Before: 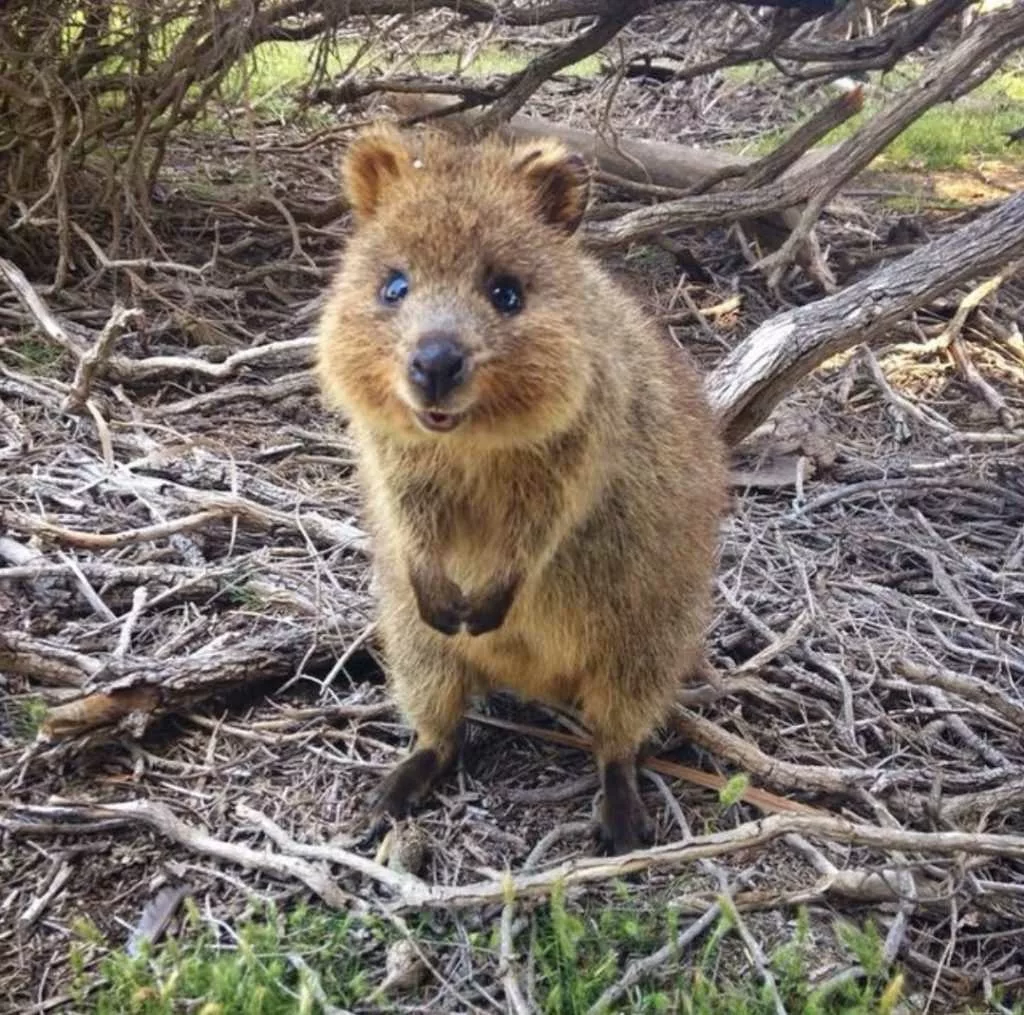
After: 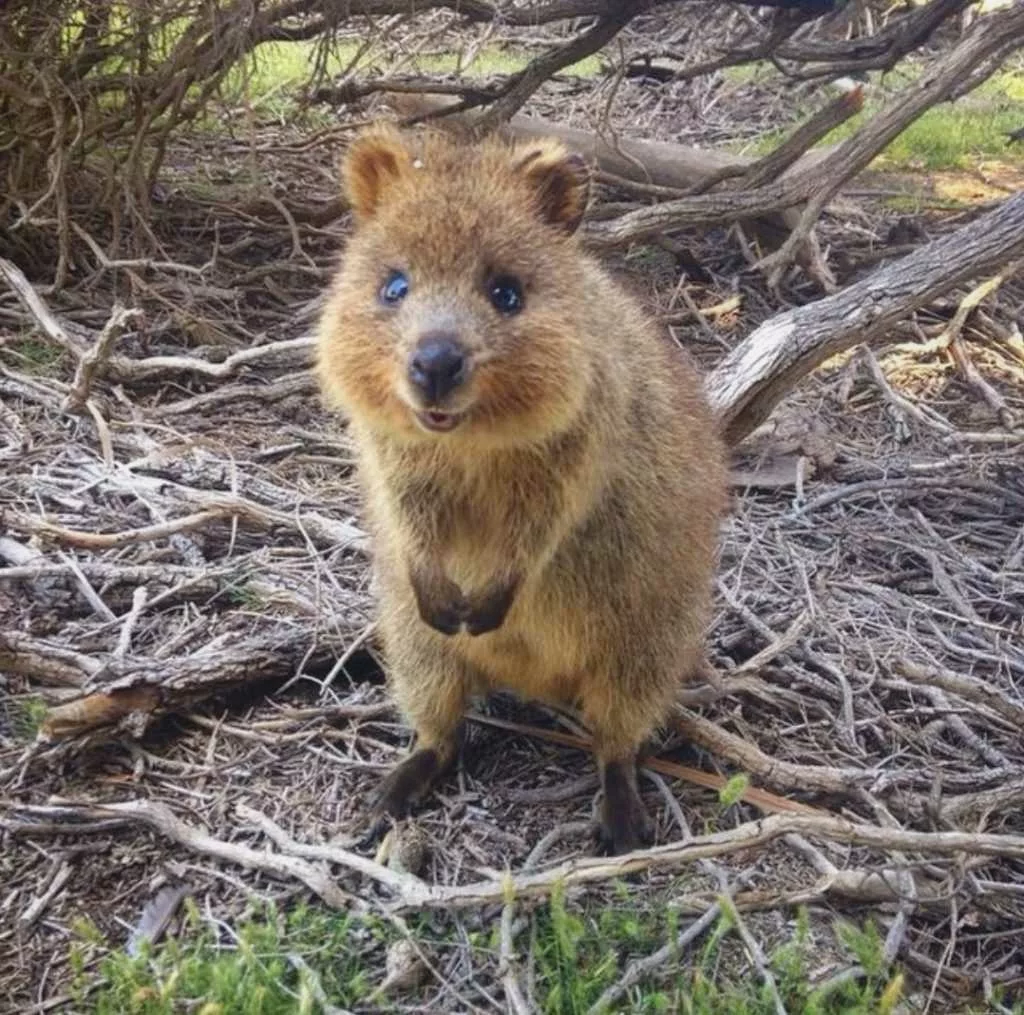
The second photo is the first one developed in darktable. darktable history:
contrast equalizer: y [[0.5, 0.486, 0.447, 0.446, 0.489, 0.5], [0.5 ×6], [0.5 ×6], [0 ×6], [0 ×6]]
